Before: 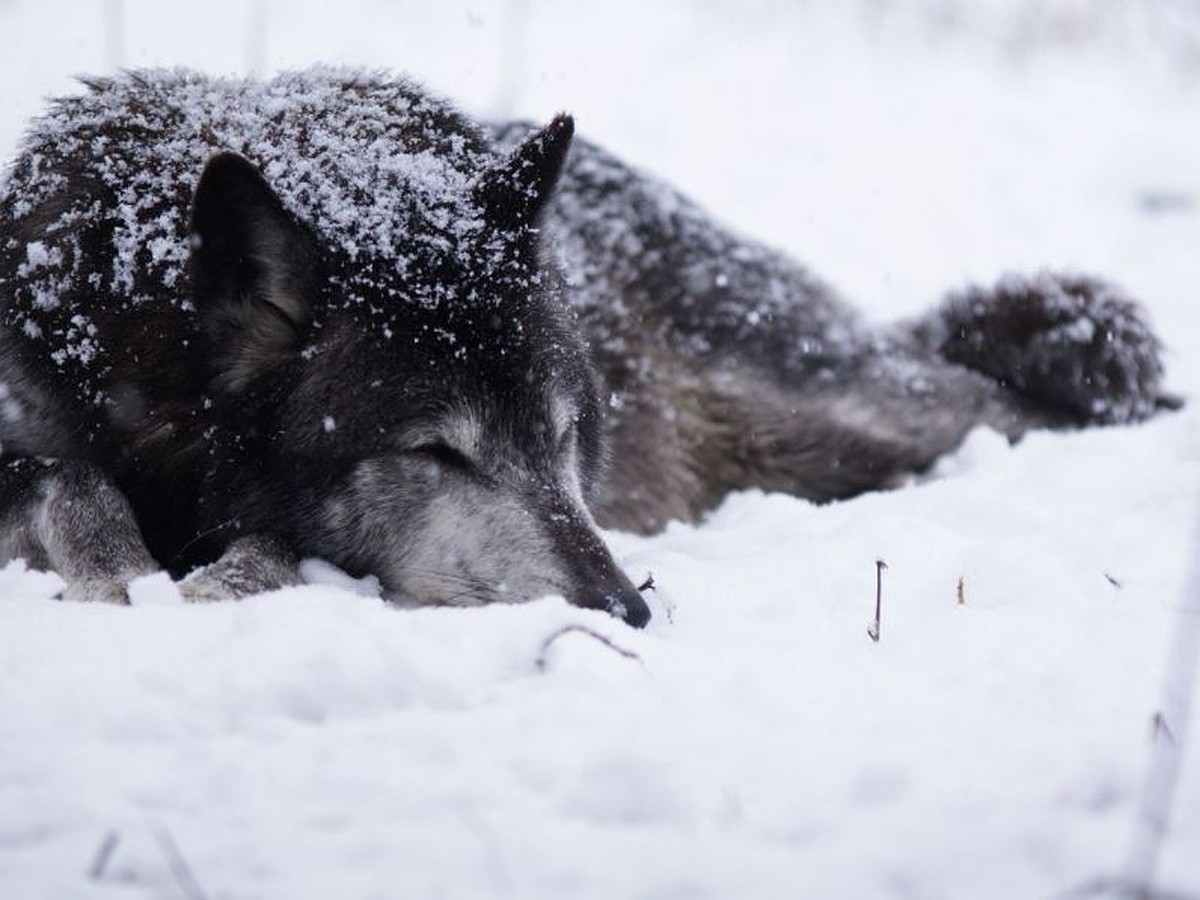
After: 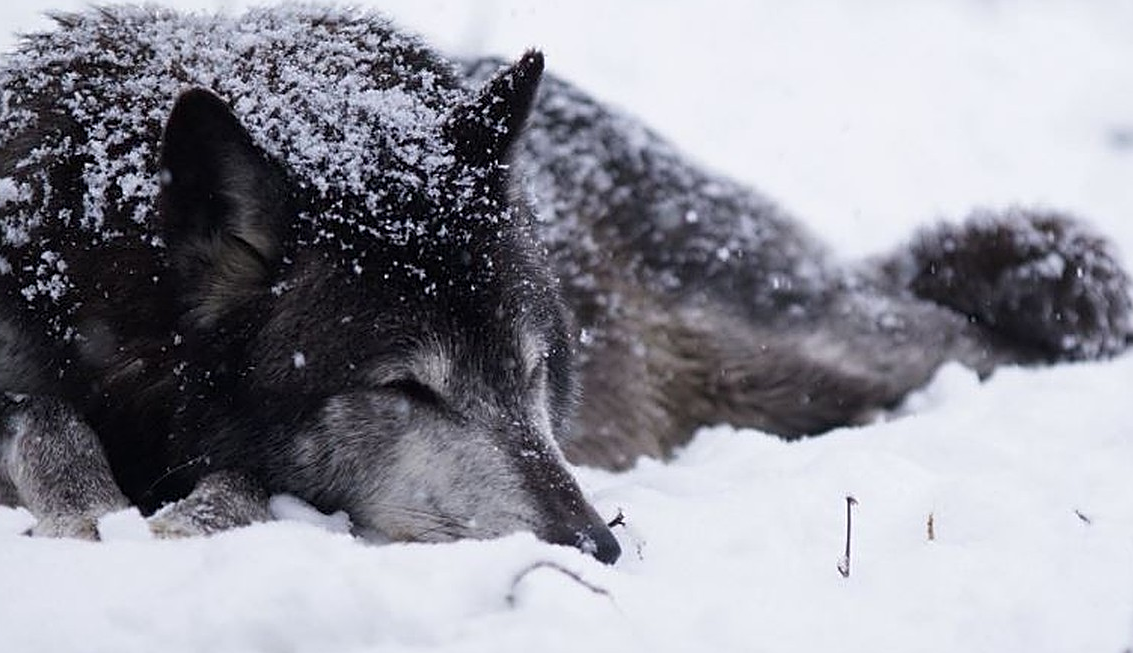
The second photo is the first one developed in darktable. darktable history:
crop: left 2.525%, top 7.148%, right 2.984%, bottom 20.253%
sharpen: on, module defaults
exposure: exposure -0.04 EV, compensate highlight preservation false
